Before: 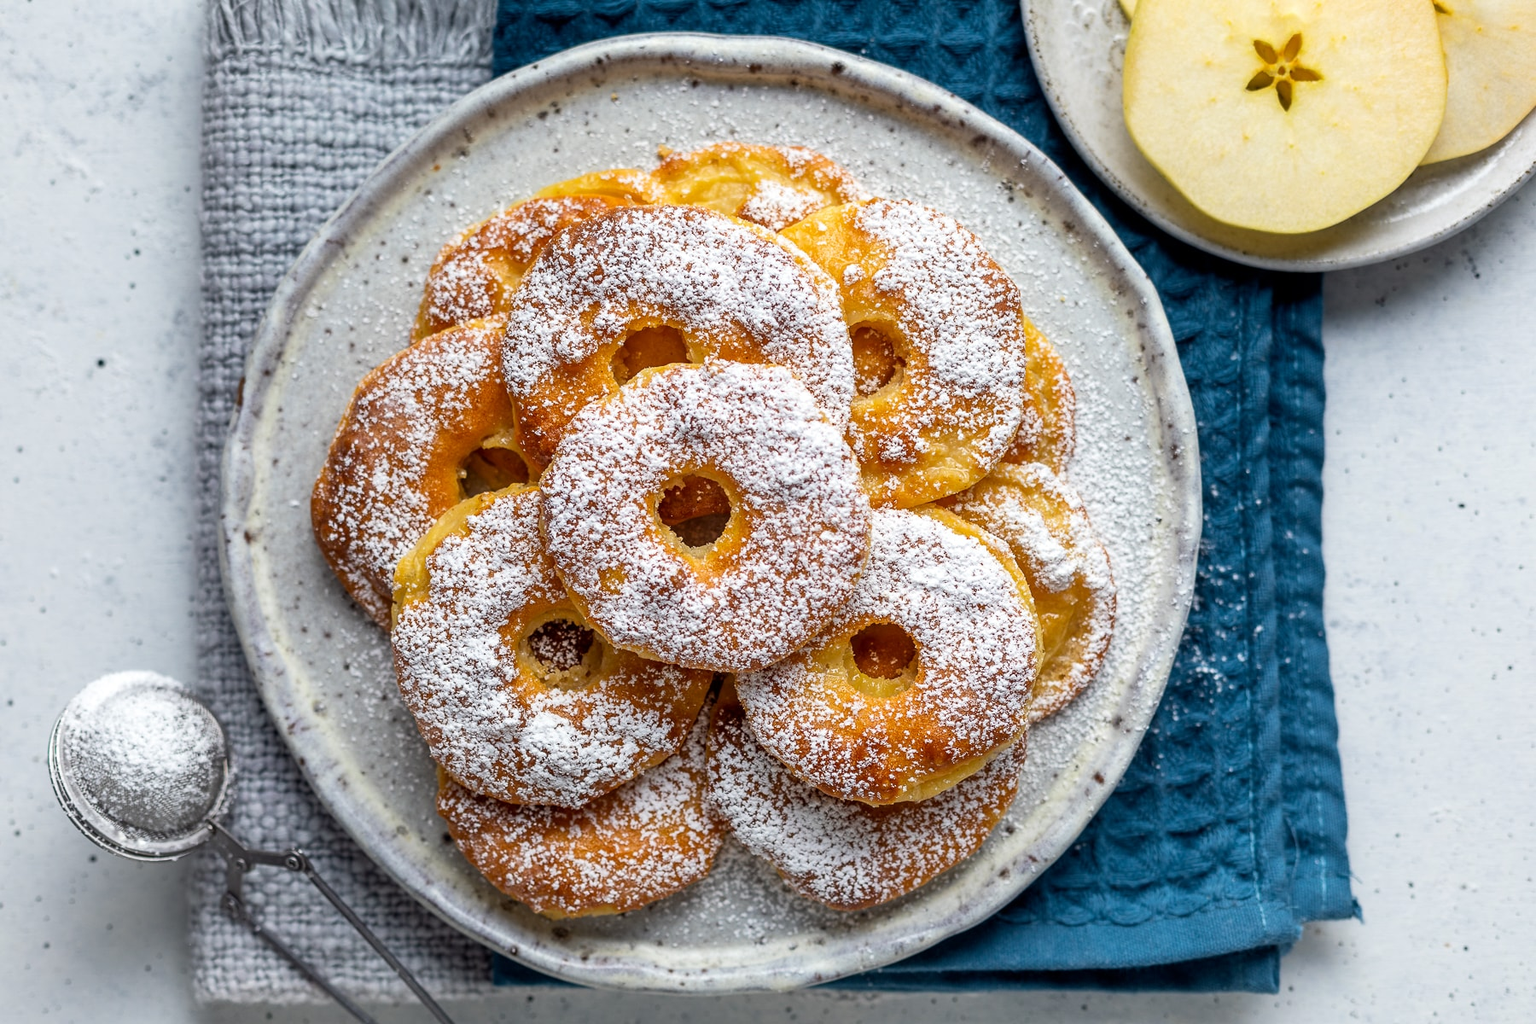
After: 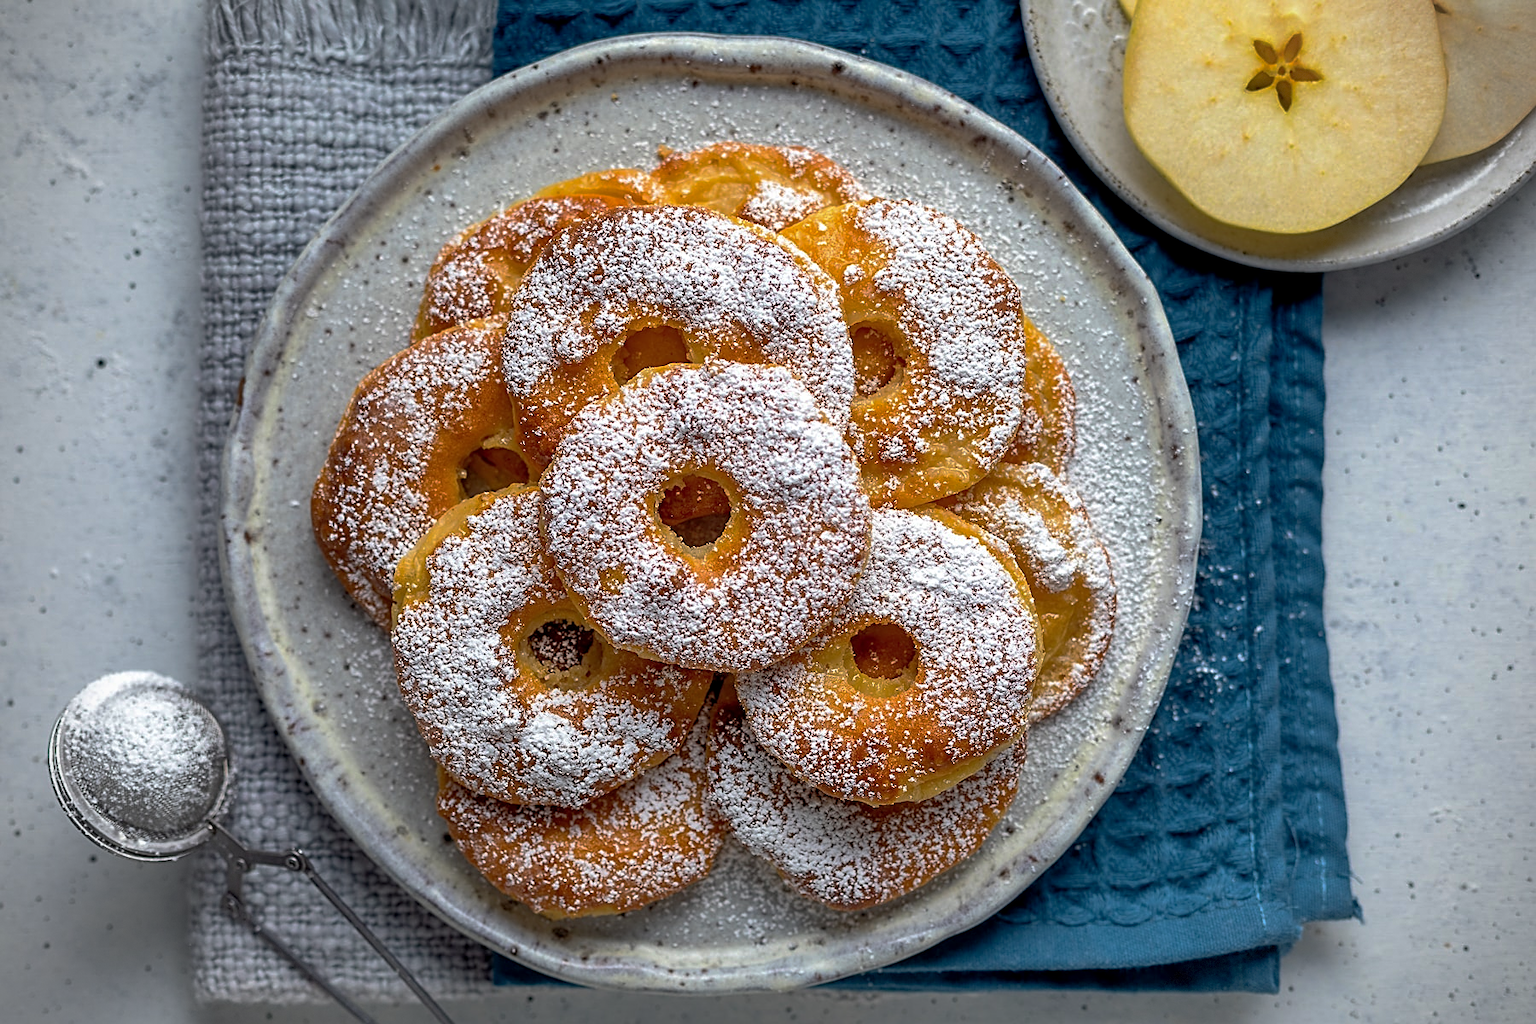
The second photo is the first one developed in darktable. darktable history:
sharpen: on, module defaults
exposure: black level correction 0.001, compensate highlight preservation false
shadows and highlights: on, module defaults
vignetting: dithering 8-bit output, unbound false
base curve: curves: ch0 [(0, 0) (0.595, 0.418) (1, 1)], preserve colors none
